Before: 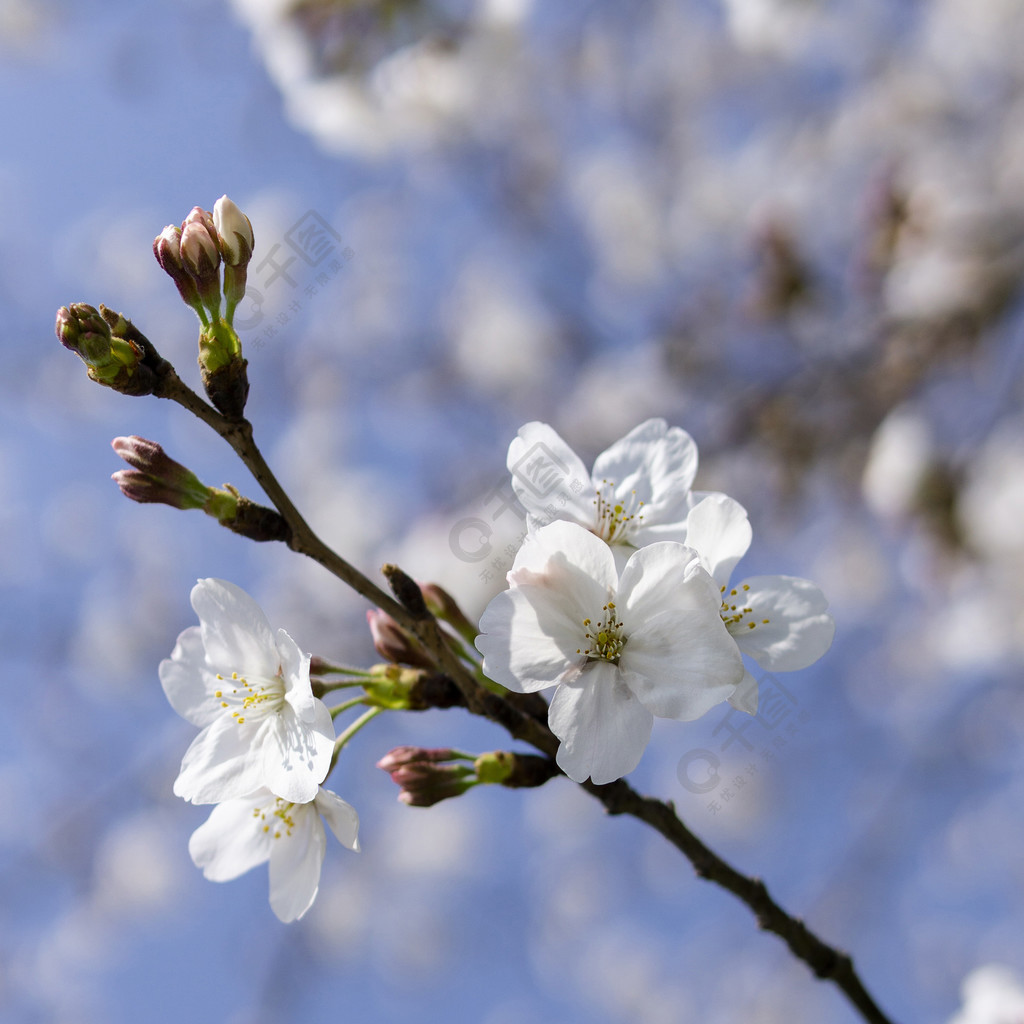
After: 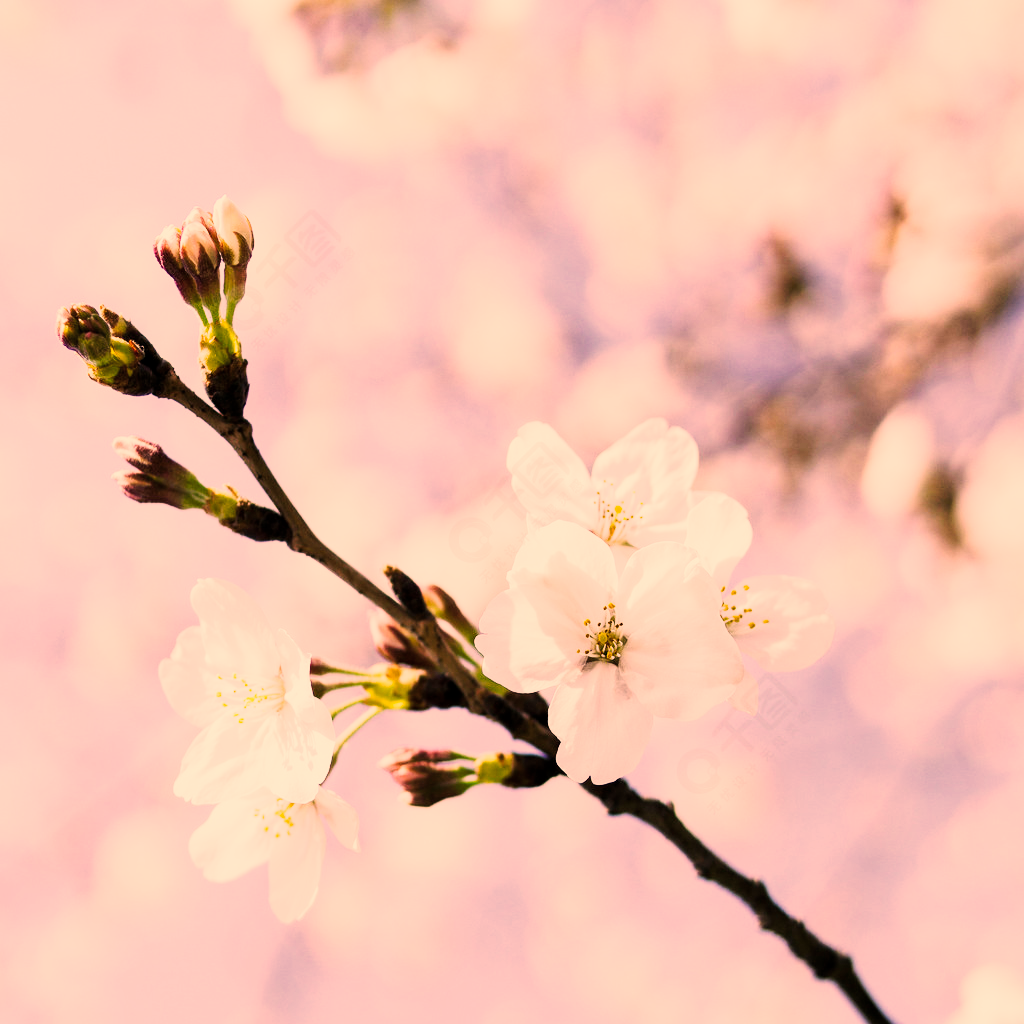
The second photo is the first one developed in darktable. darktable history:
color correction: highlights a* 39.58, highlights b* 39.61, saturation 0.694
tone curve: curves: ch0 [(0, 0) (0.003, 0.004) (0.011, 0.015) (0.025, 0.034) (0.044, 0.061) (0.069, 0.095) (0.1, 0.137) (0.136, 0.187) (0.177, 0.244) (0.224, 0.308) (0.277, 0.415) (0.335, 0.532) (0.399, 0.642) (0.468, 0.747) (0.543, 0.829) (0.623, 0.886) (0.709, 0.924) (0.801, 0.951) (0.898, 0.975) (1, 1)], preserve colors none
